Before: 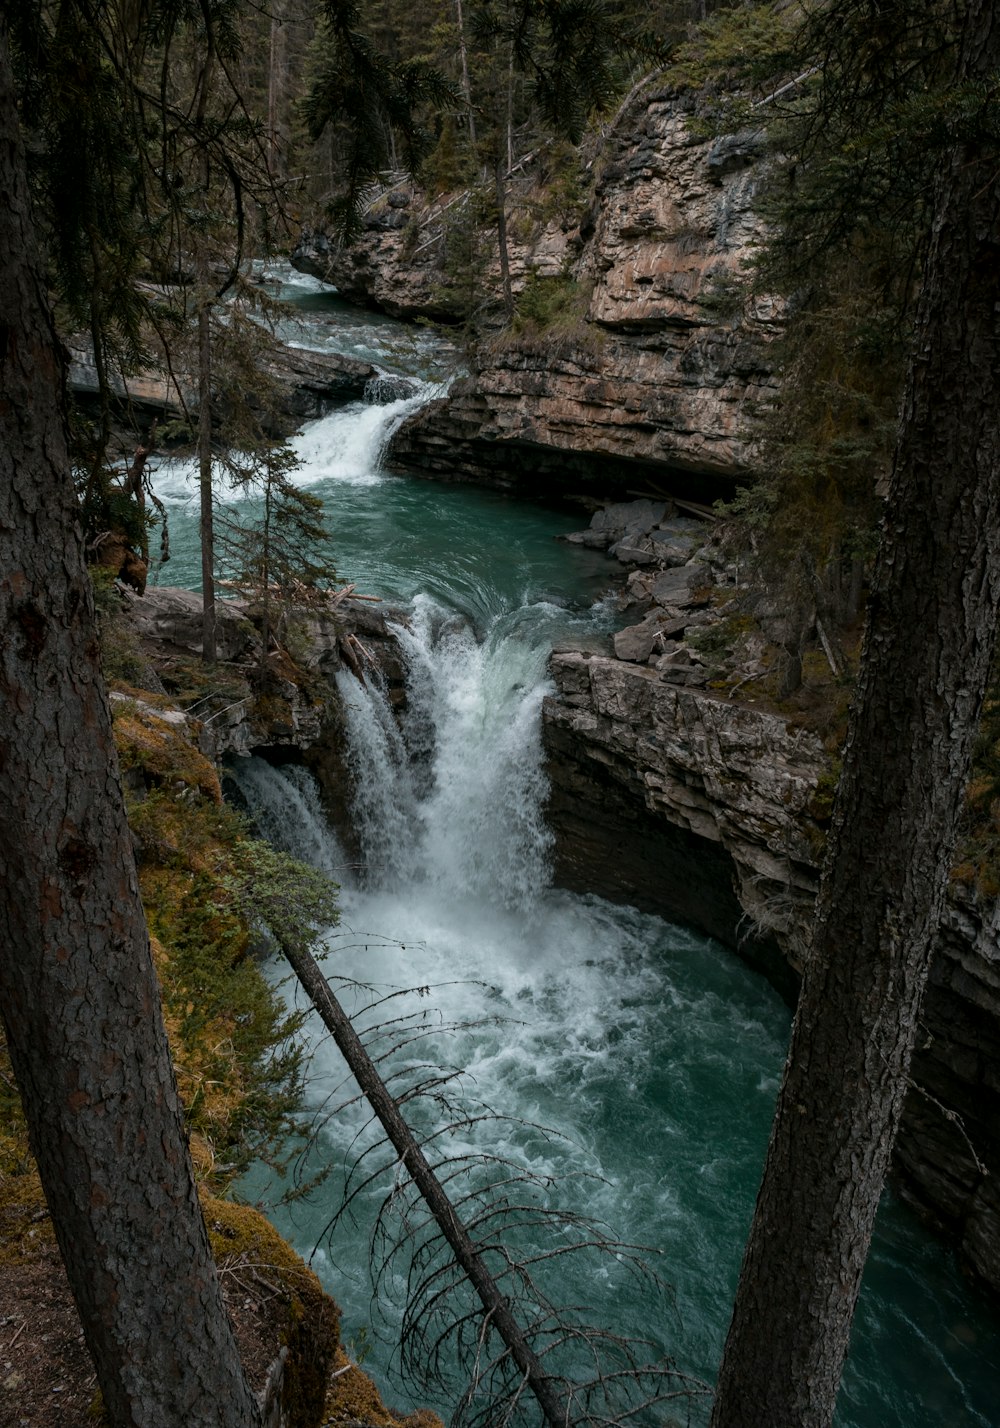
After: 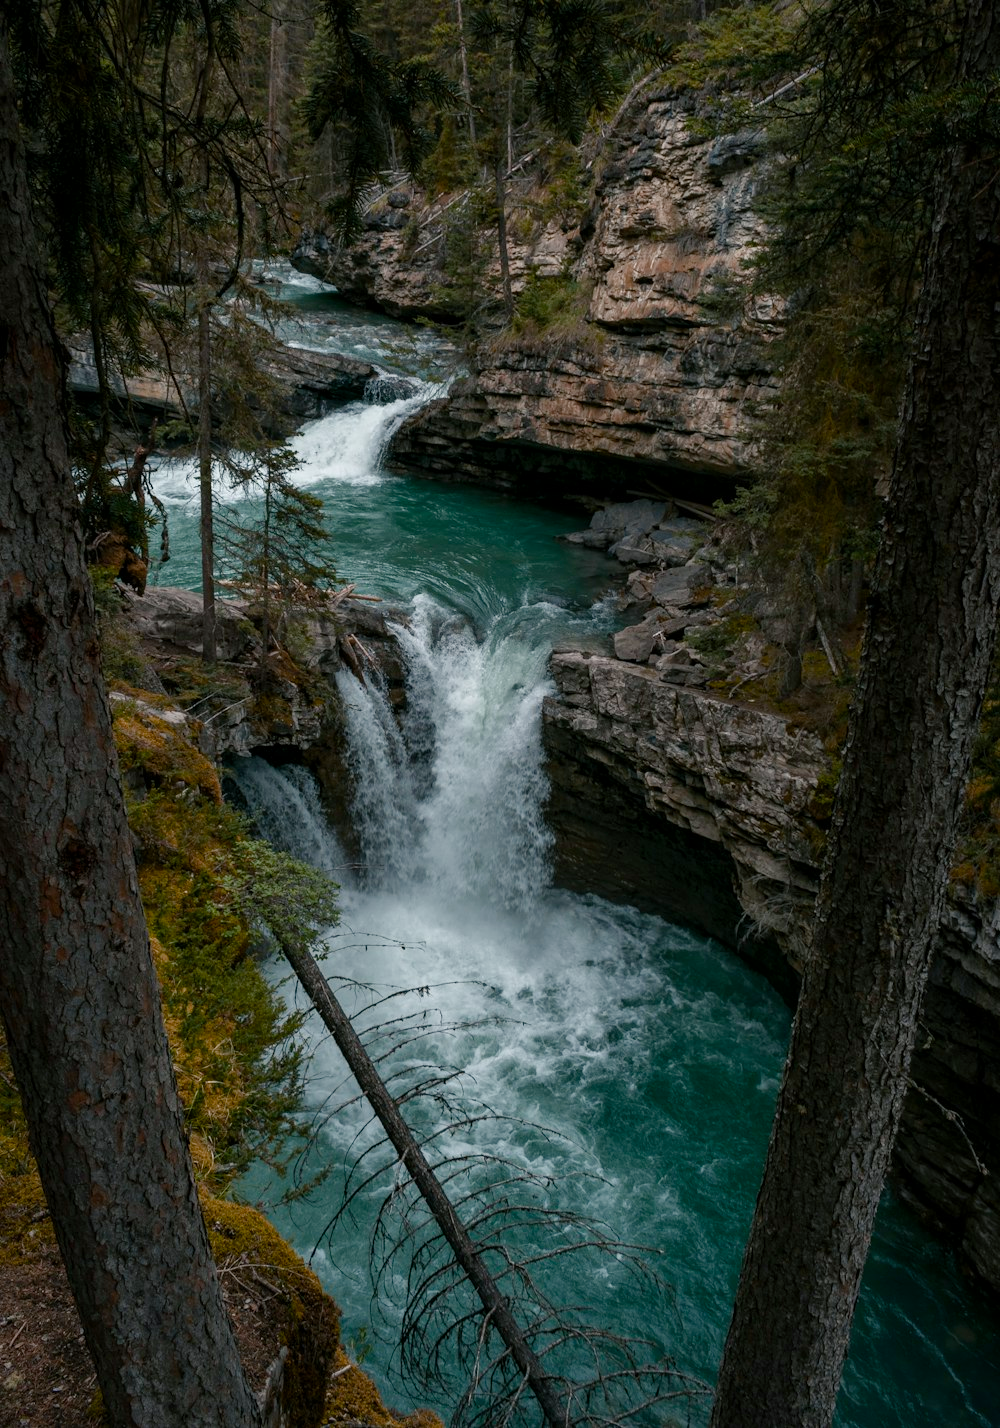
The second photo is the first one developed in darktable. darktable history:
color balance rgb: shadows lift › chroma 2.046%, shadows lift › hue 247.28°, perceptual saturation grading › global saturation 20%, perceptual saturation grading › highlights -49.893%, perceptual saturation grading › shadows 25.238%, global vibrance 20%
